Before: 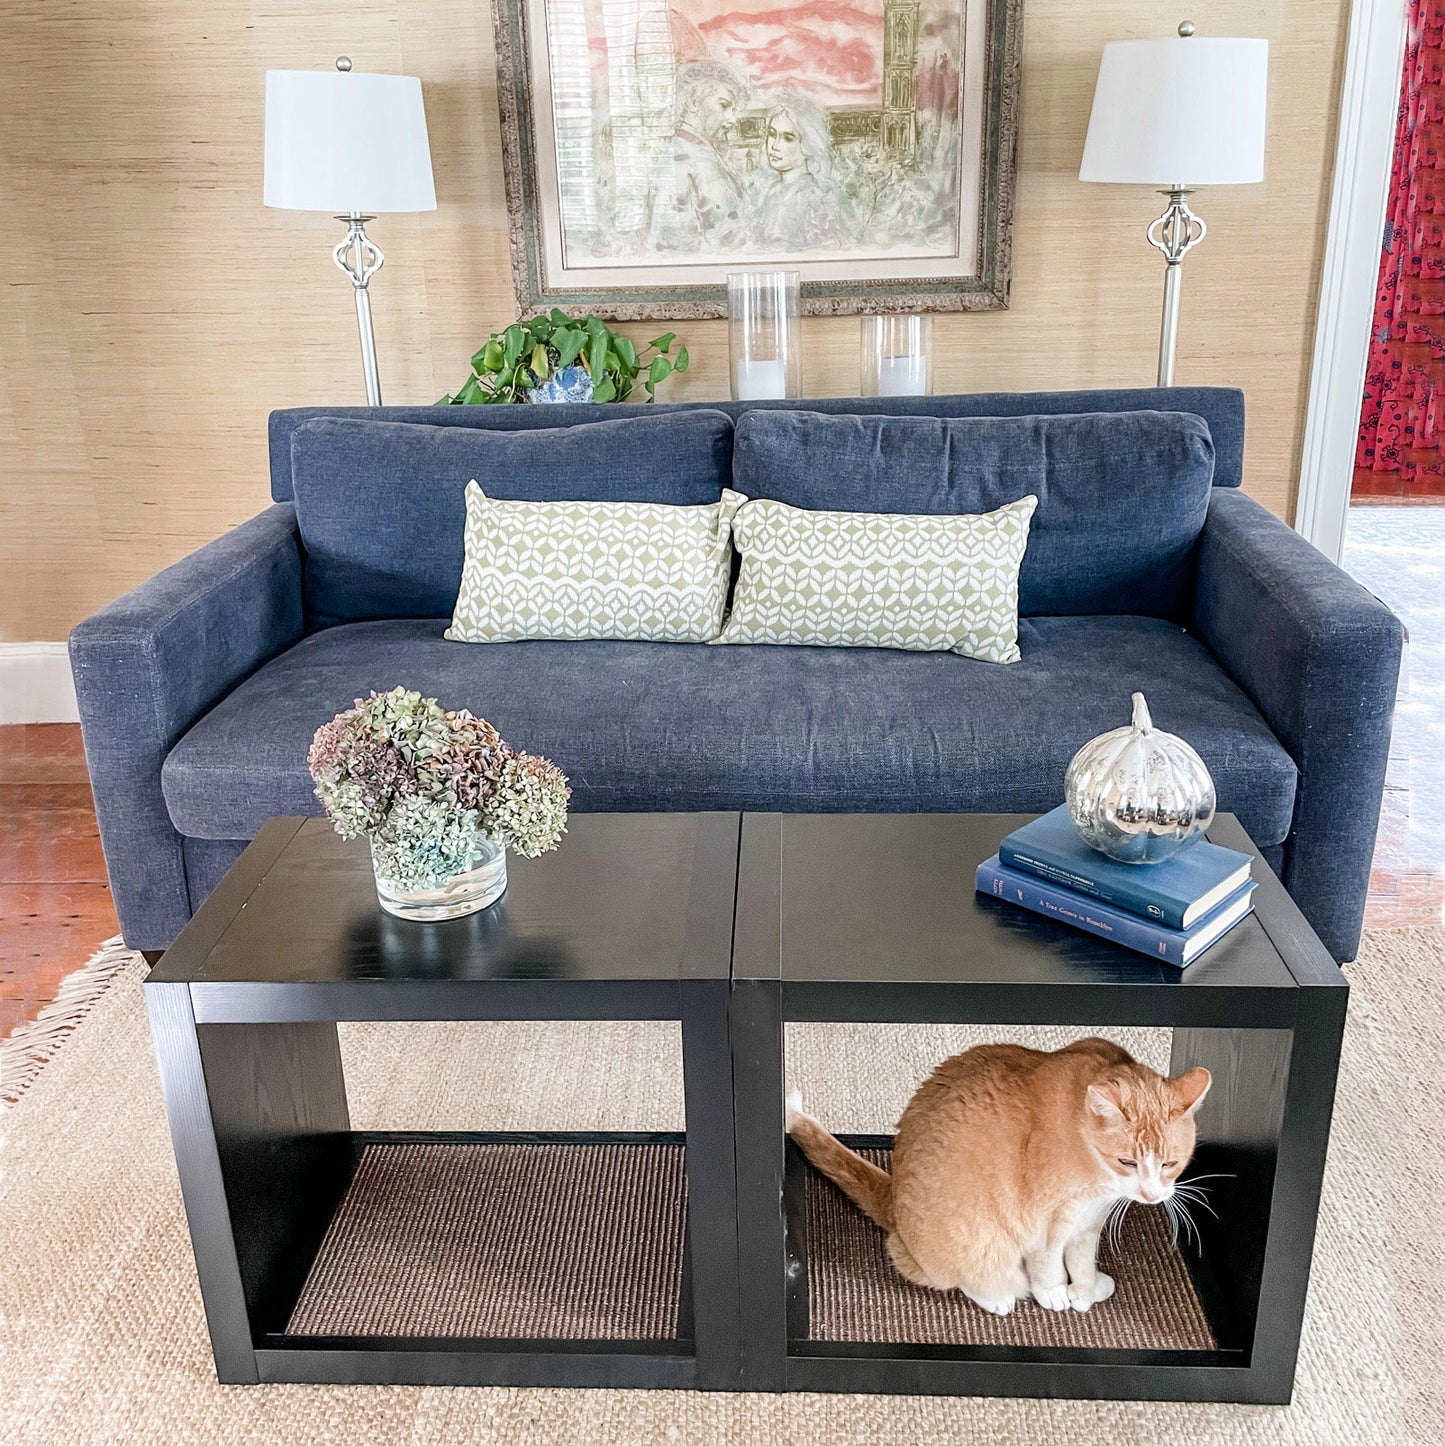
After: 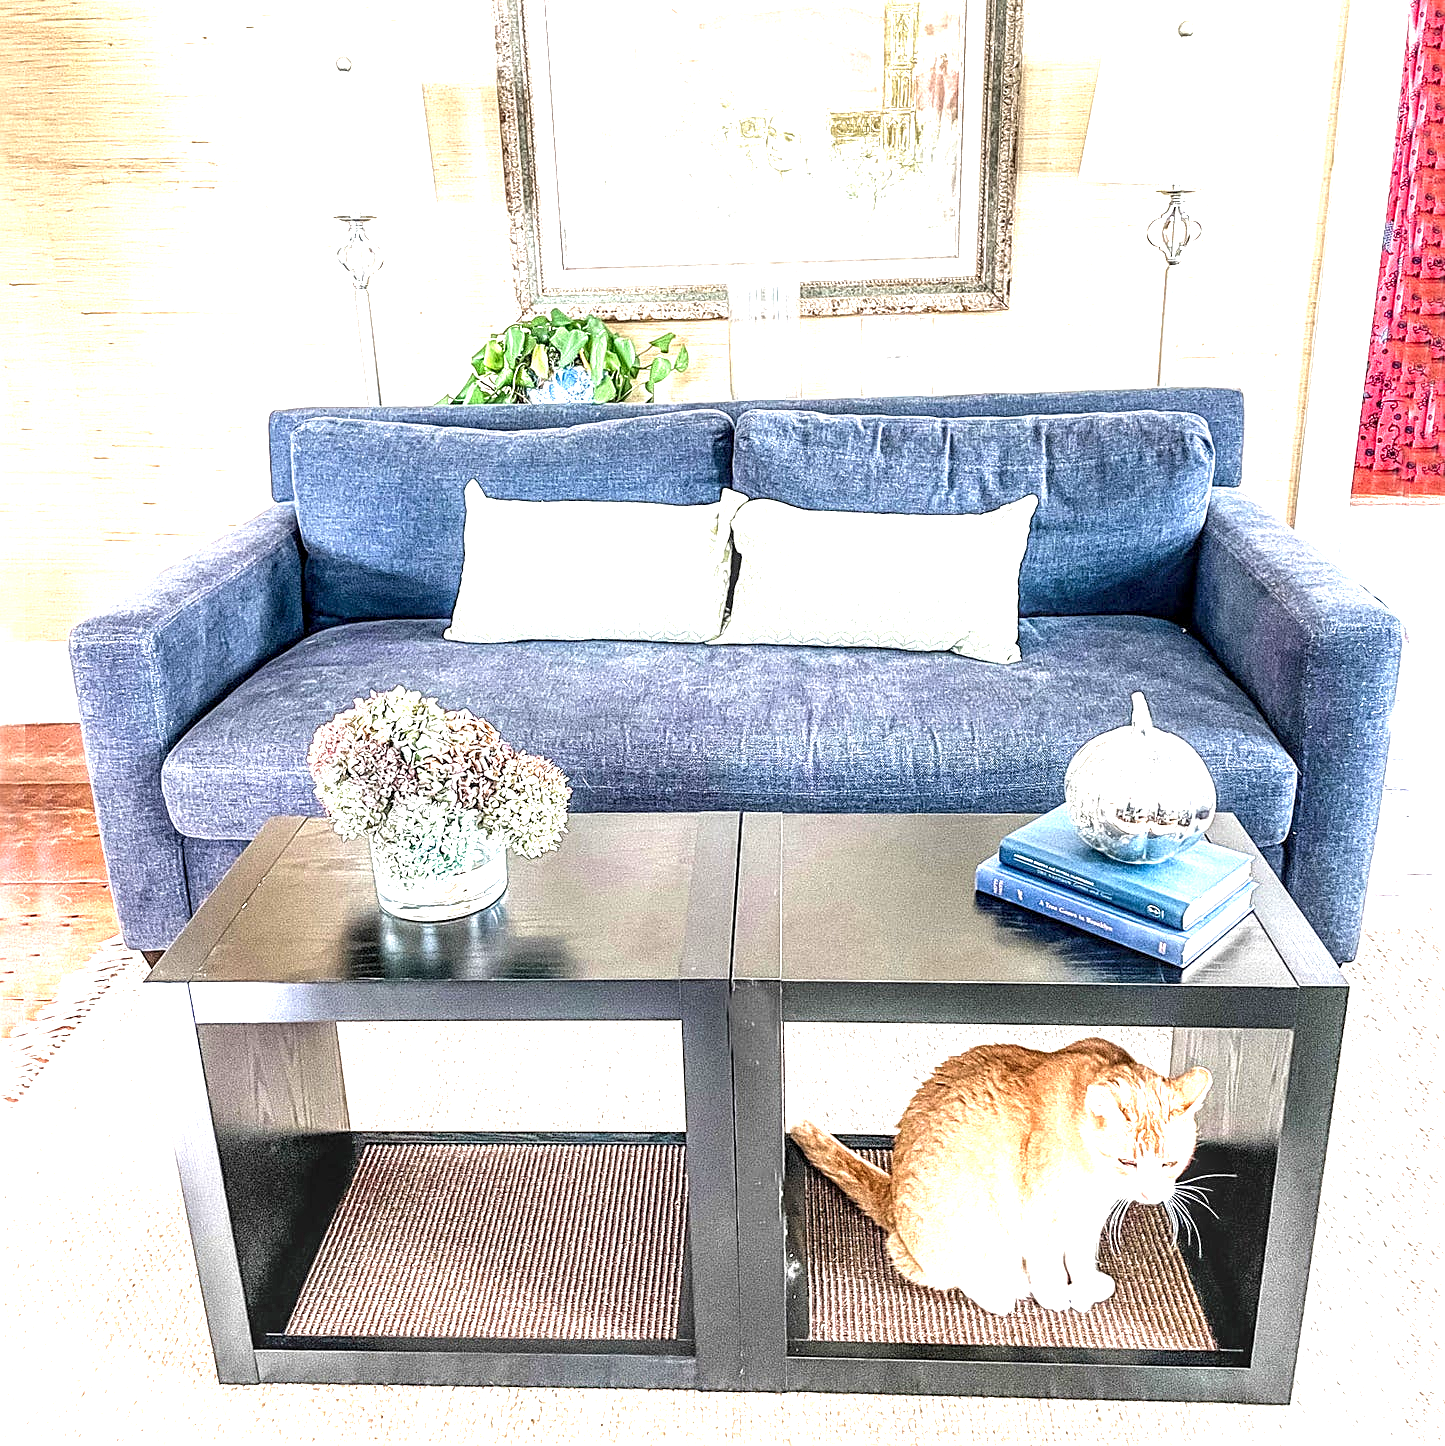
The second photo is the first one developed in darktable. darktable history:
local contrast: detail 150%
sharpen: on, module defaults
exposure: black level correction 0, exposure 1.693 EV, compensate exposure bias true, compensate highlight preservation false
